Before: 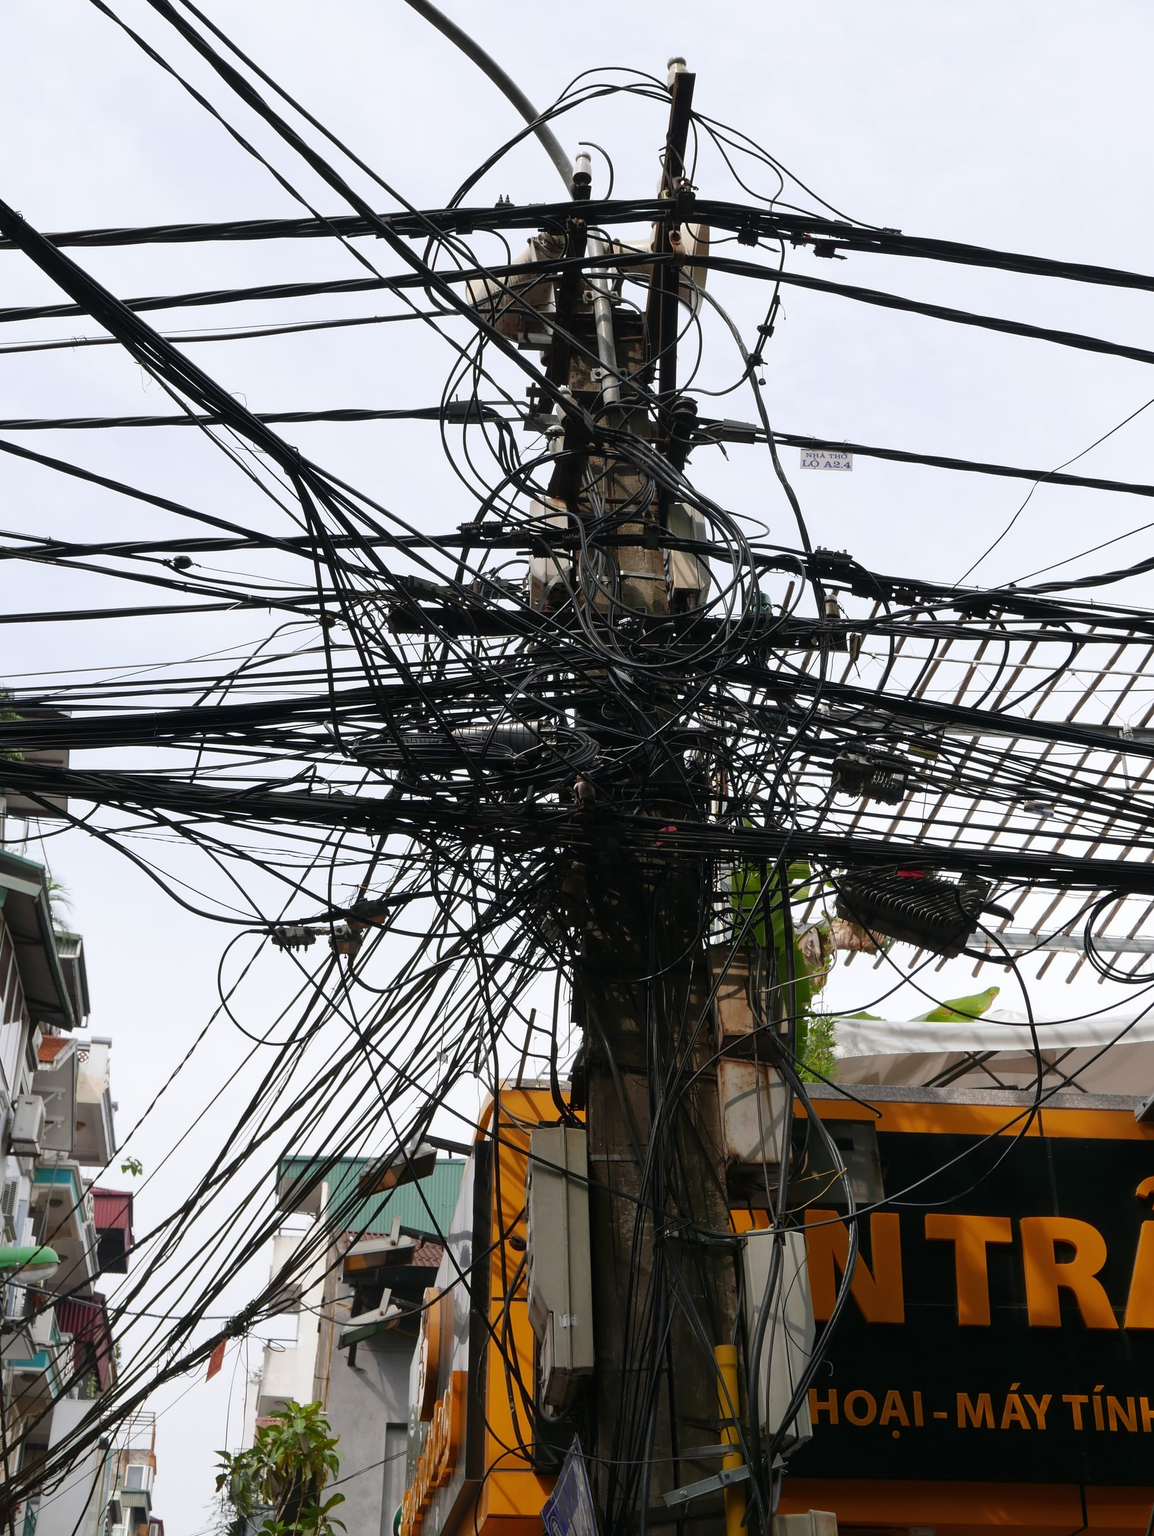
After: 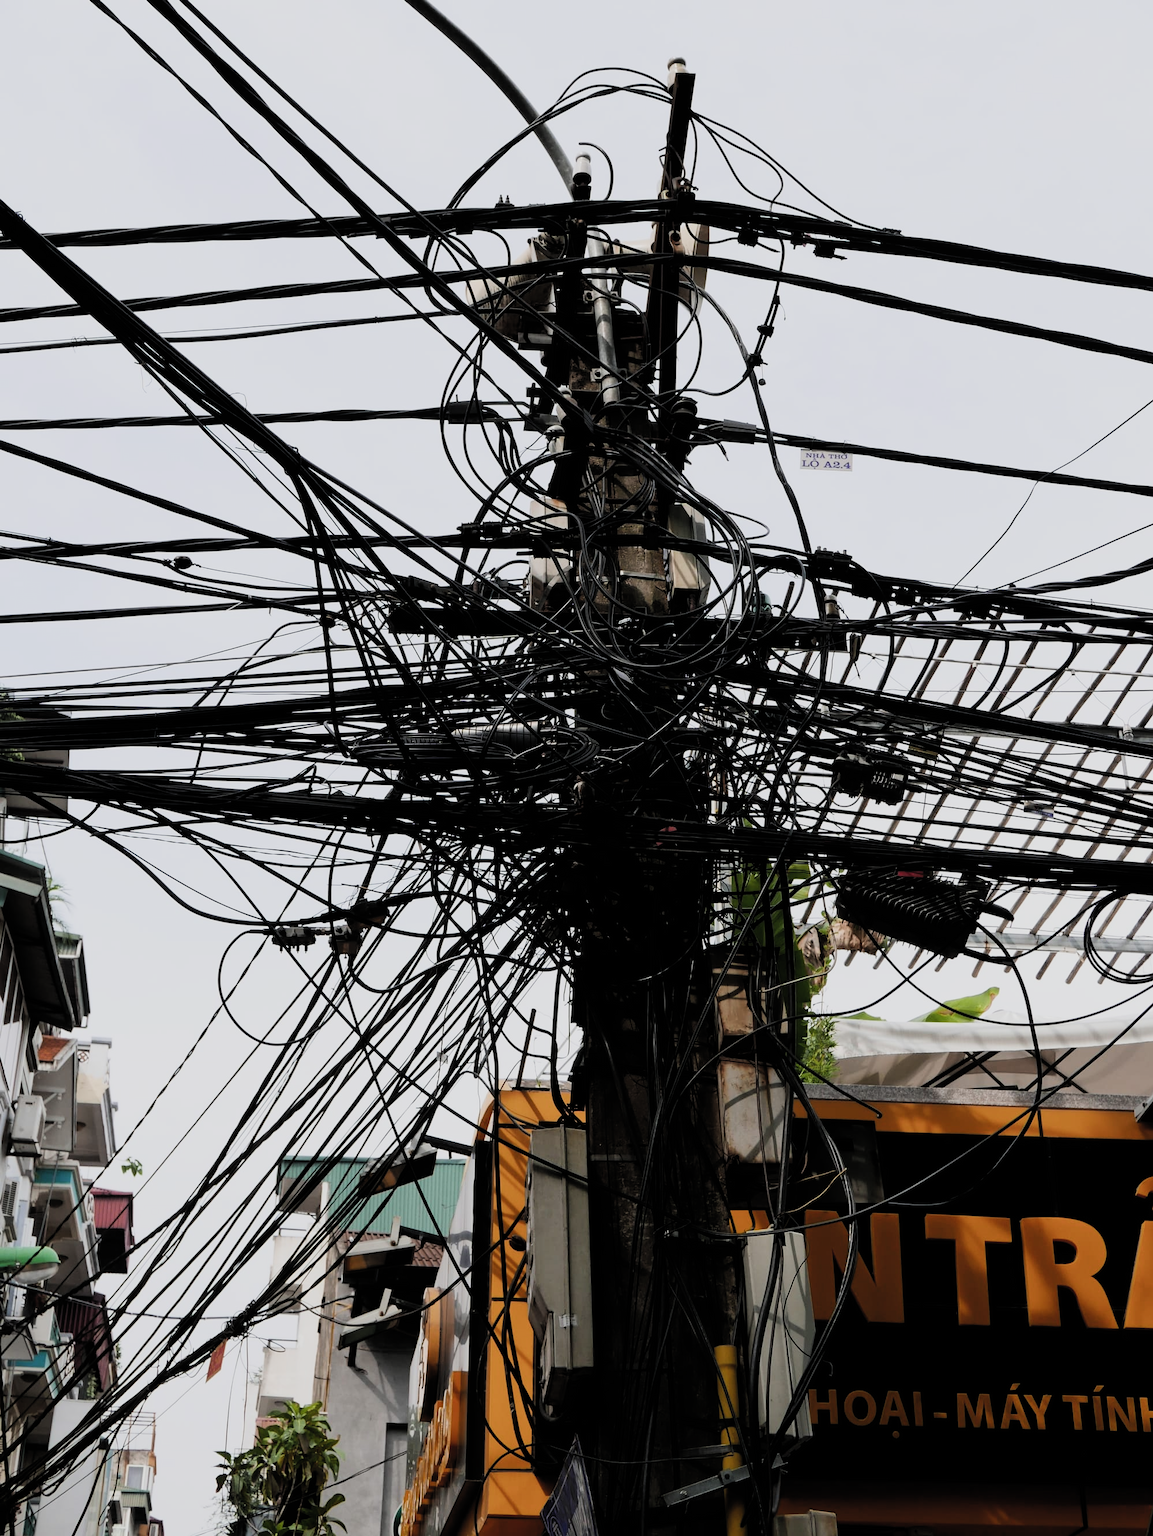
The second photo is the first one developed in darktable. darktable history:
filmic rgb: black relative exposure -5.05 EV, white relative exposure 3.99 EV, hardness 2.89, contrast 1.492, color science v5 (2021), contrast in shadows safe, contrast in highlights safe
